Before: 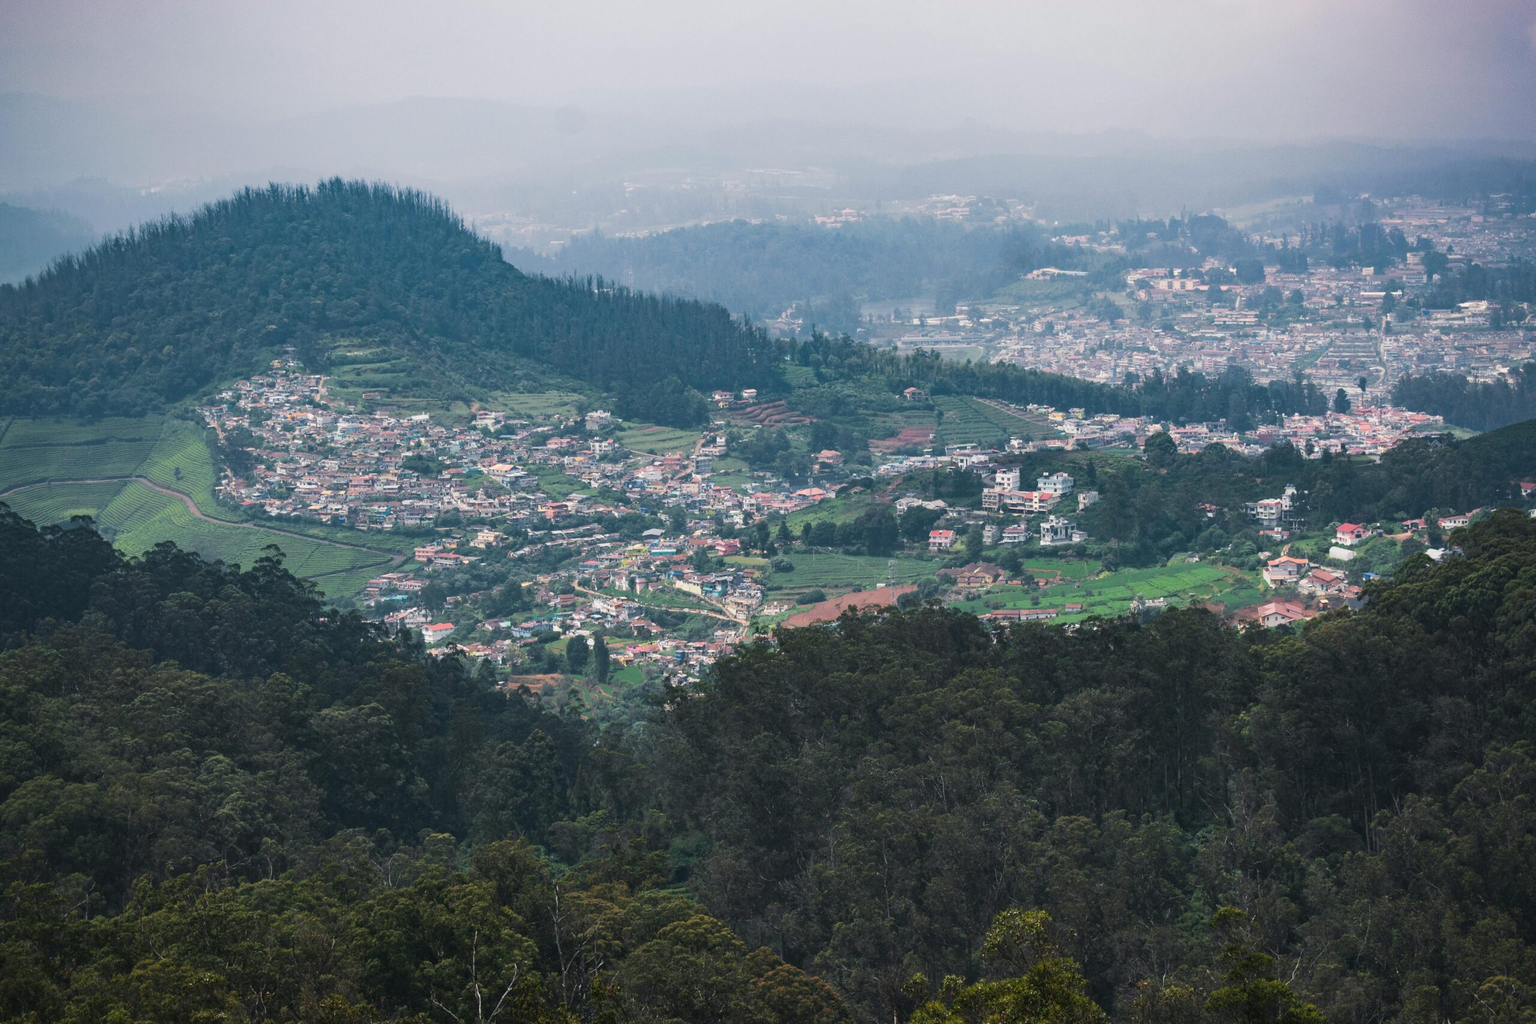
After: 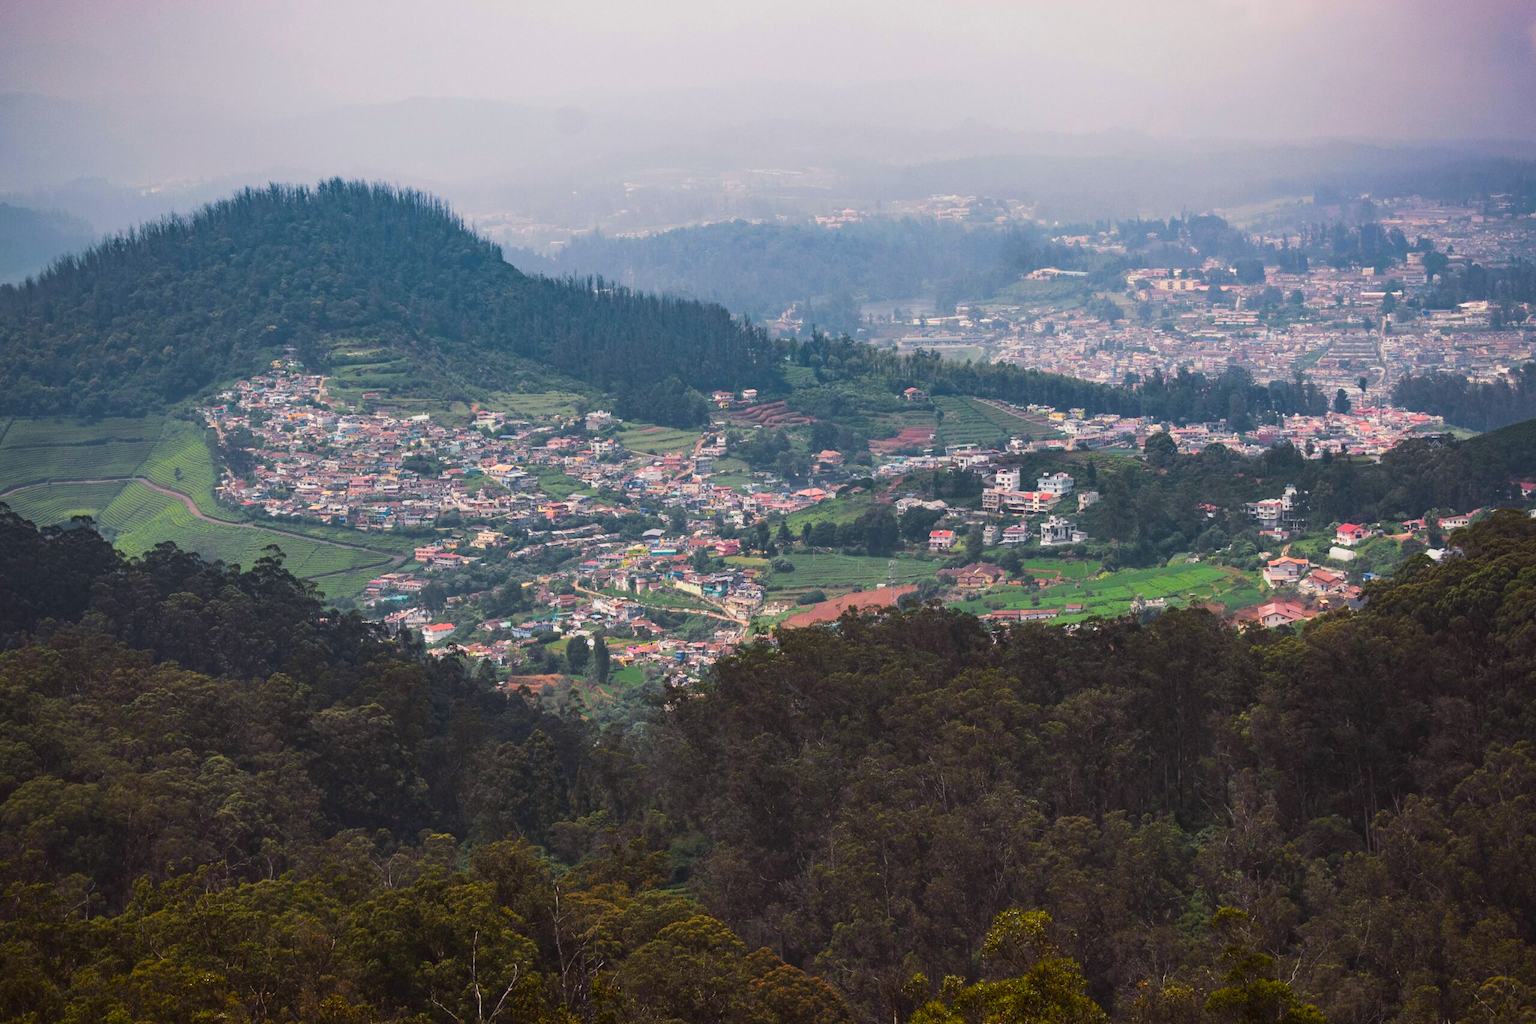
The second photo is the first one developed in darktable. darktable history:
color balance rgb: power › chroma 1.543%, power › hue 26.39°, perceptual saturation grading › global saturation 25.86%, global vibrance 20%
